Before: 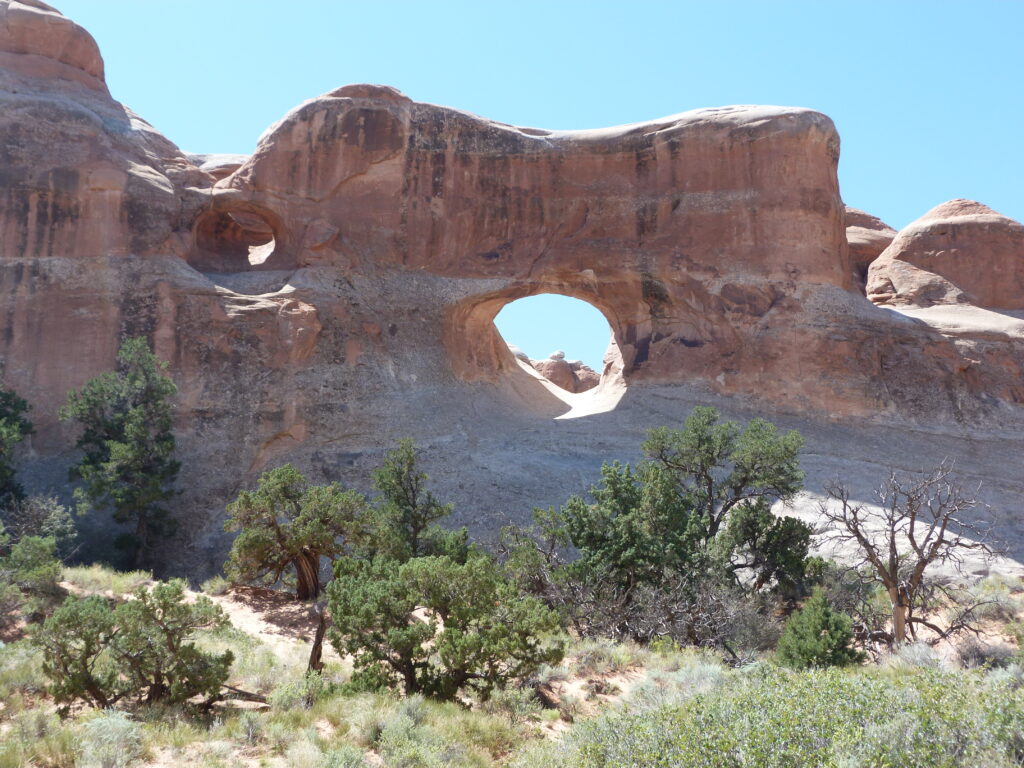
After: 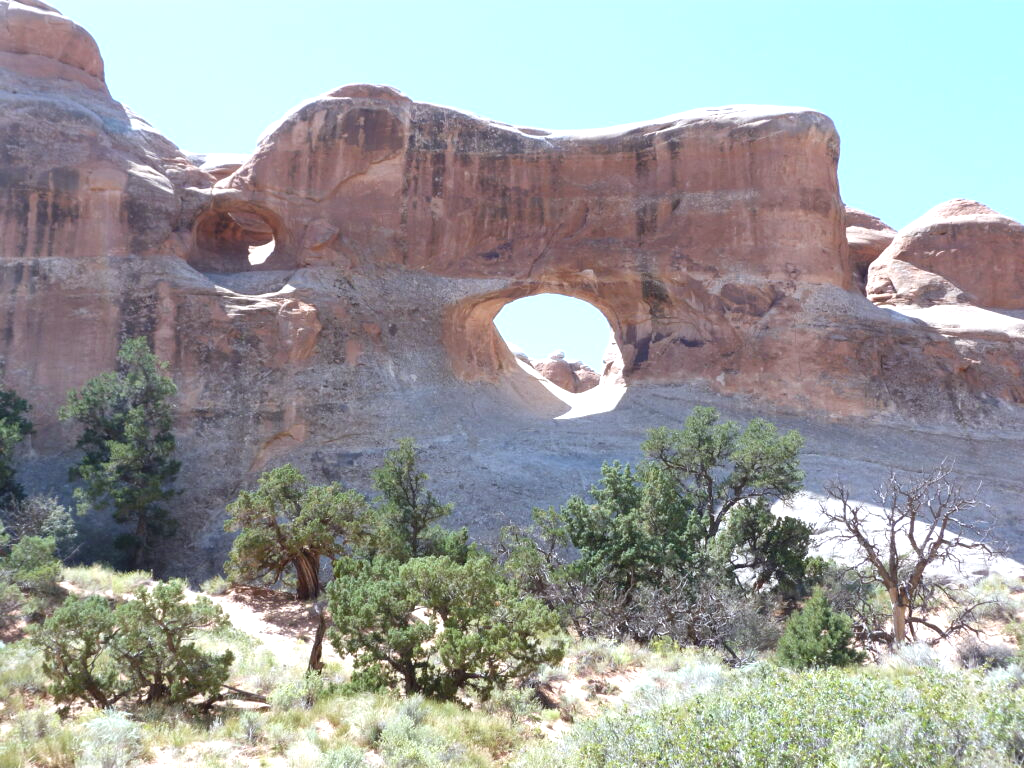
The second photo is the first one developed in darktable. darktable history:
contrast brightness saturation: saturation -0.04
exposure: exposure 0.6 EV, compensate highlight preservation false
white balance: red 0.974, blue 1.044
